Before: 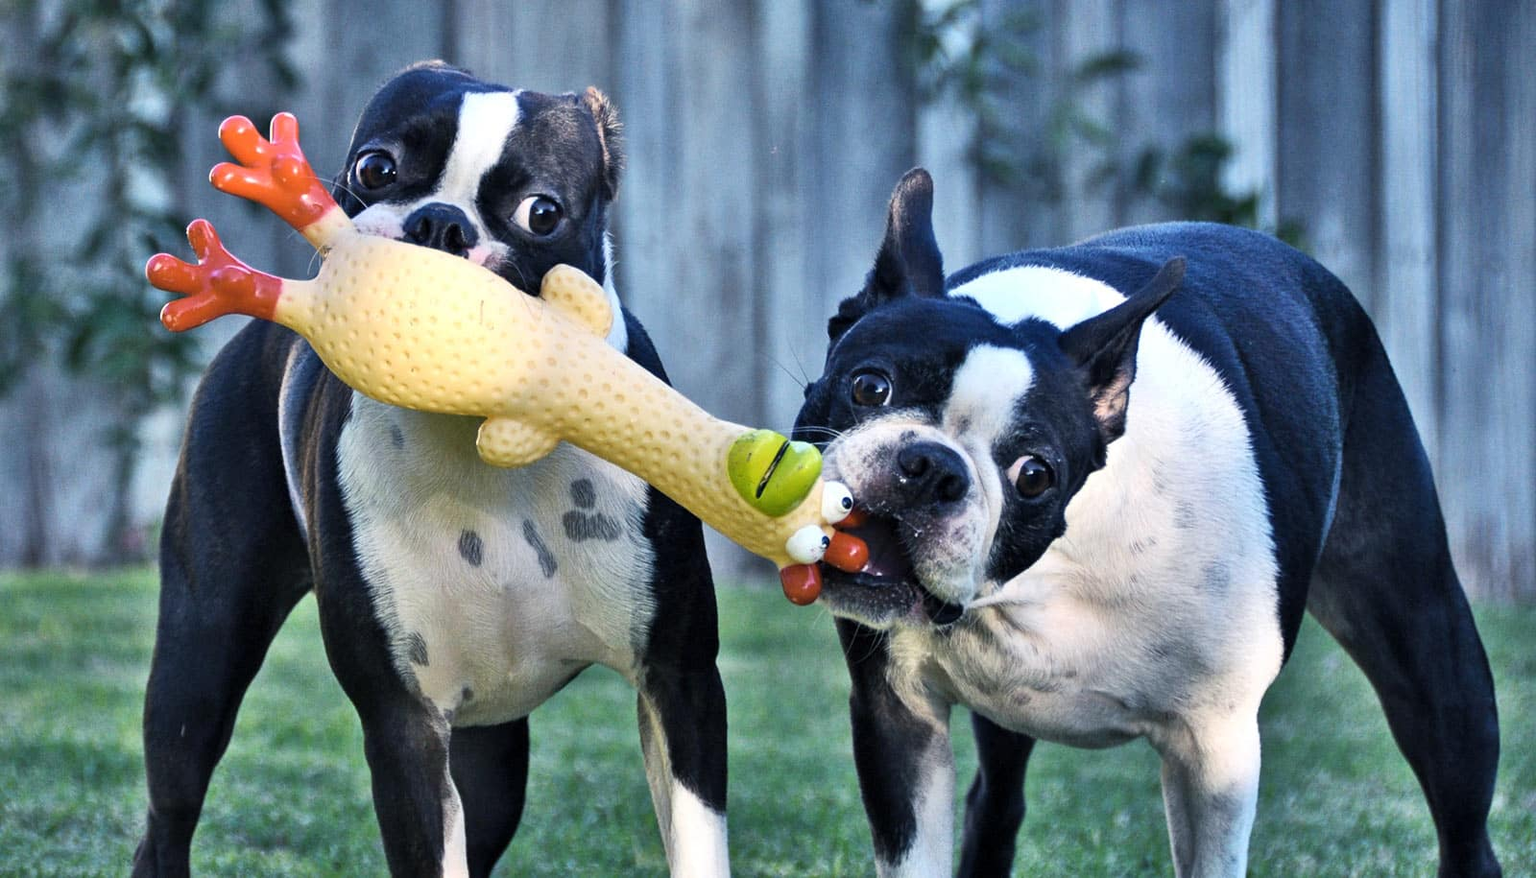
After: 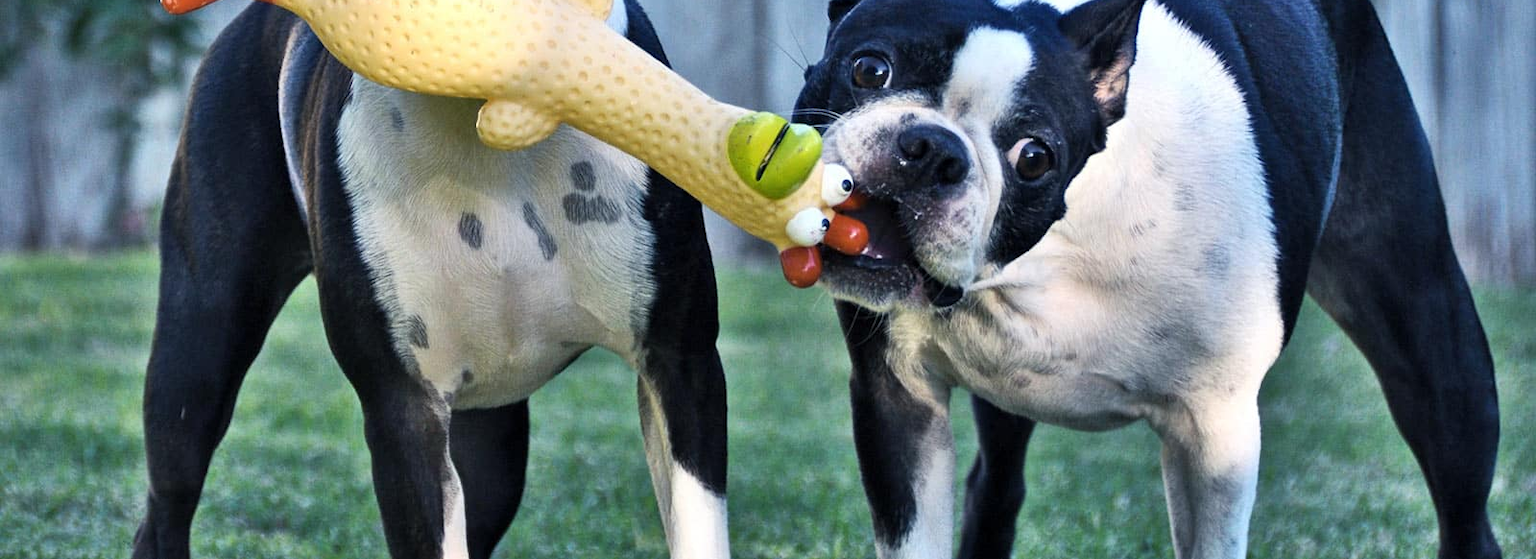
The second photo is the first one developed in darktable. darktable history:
crop and rotate: top 36.216%
